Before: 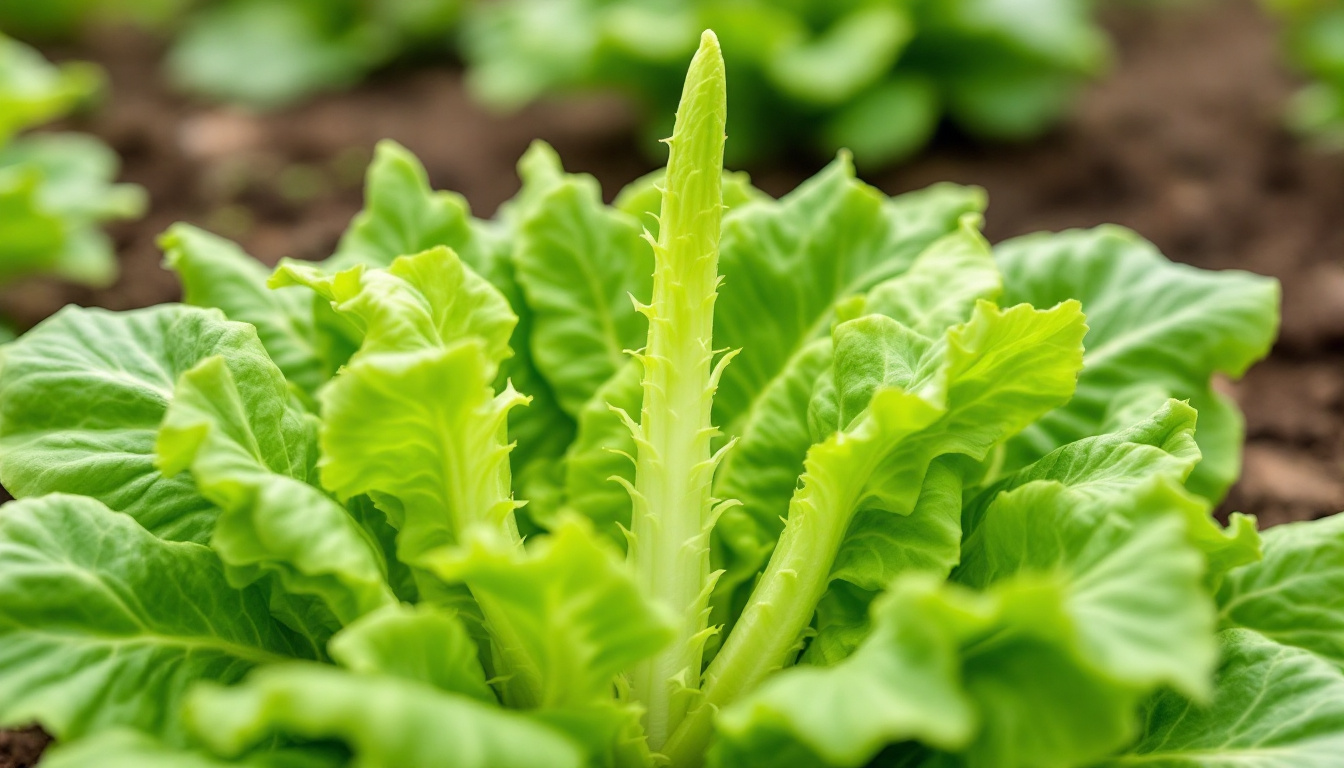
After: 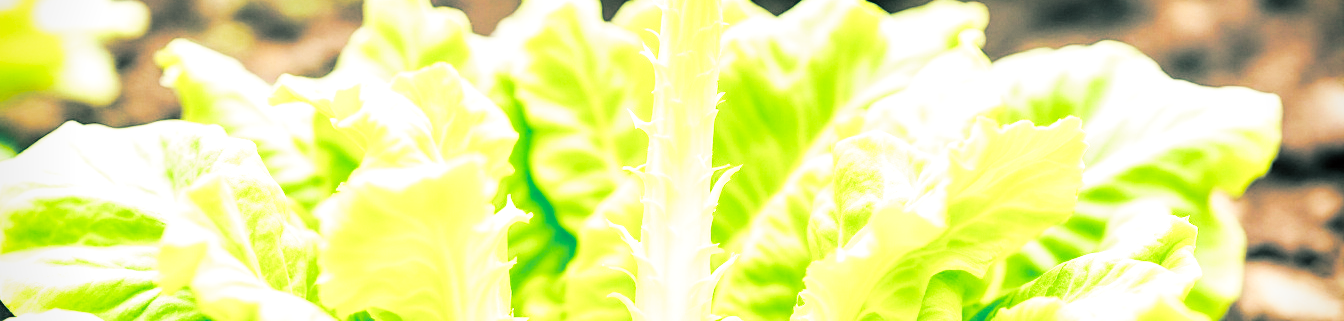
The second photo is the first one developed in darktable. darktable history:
crop and rotate: top 23.84%, bottom 34.294%
base curve: curves: ch0 [(0, 0) (0.007, 0.004) (0.027, 0.03) (0.046, 0.07) (0.207, 0.54) (0.442, 0.872) (0.673, 0.972) (1, 1)], preserve colors none
exposure: exposure 1 EV, compensate highlight preservation false
vignetting: fall-off start 88.53%, fall-off radius 44.2%, saturation 0.376, width/height ratio 1.161
local contrast: highlights 100%, shadows 100%, detail 120%, midtone range 0.2
split-toning: shadows › hue 186.43°, highlights › hue 49.29°, compress 30.29%
